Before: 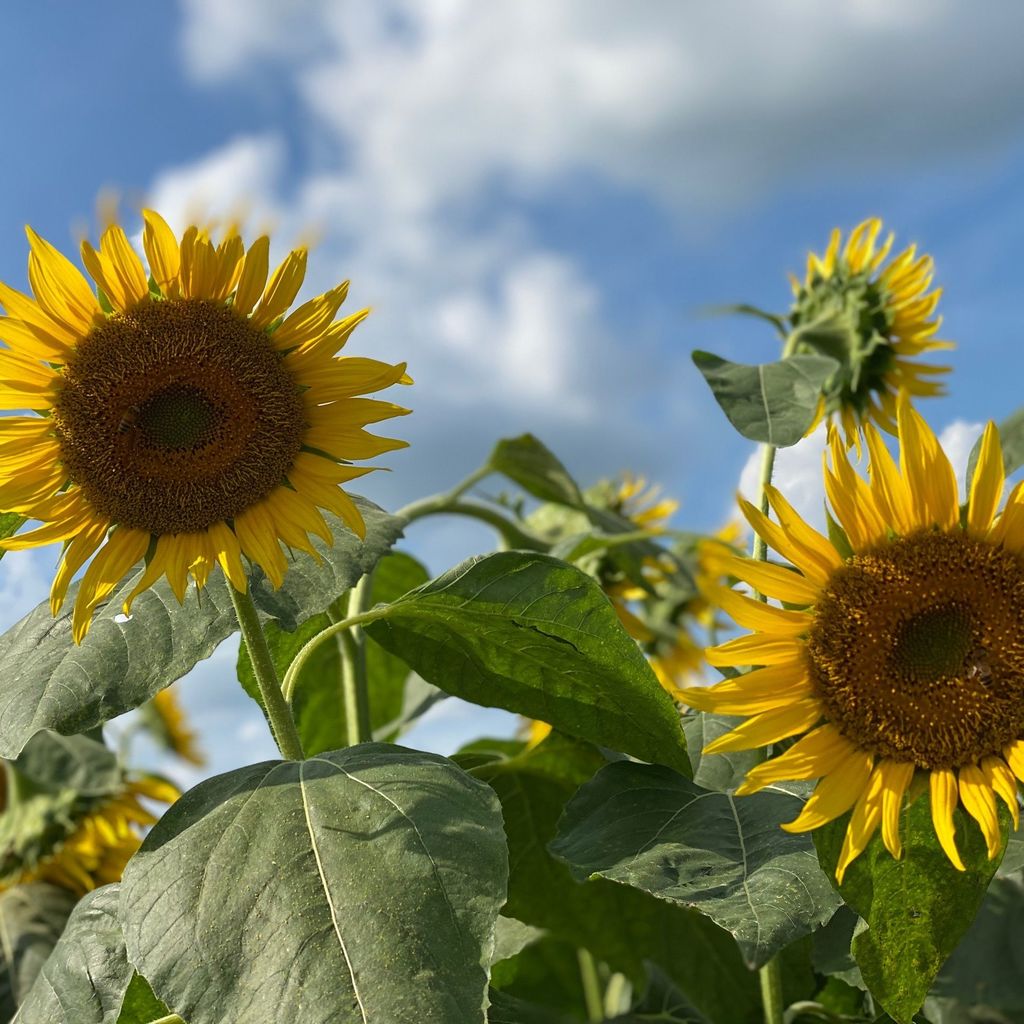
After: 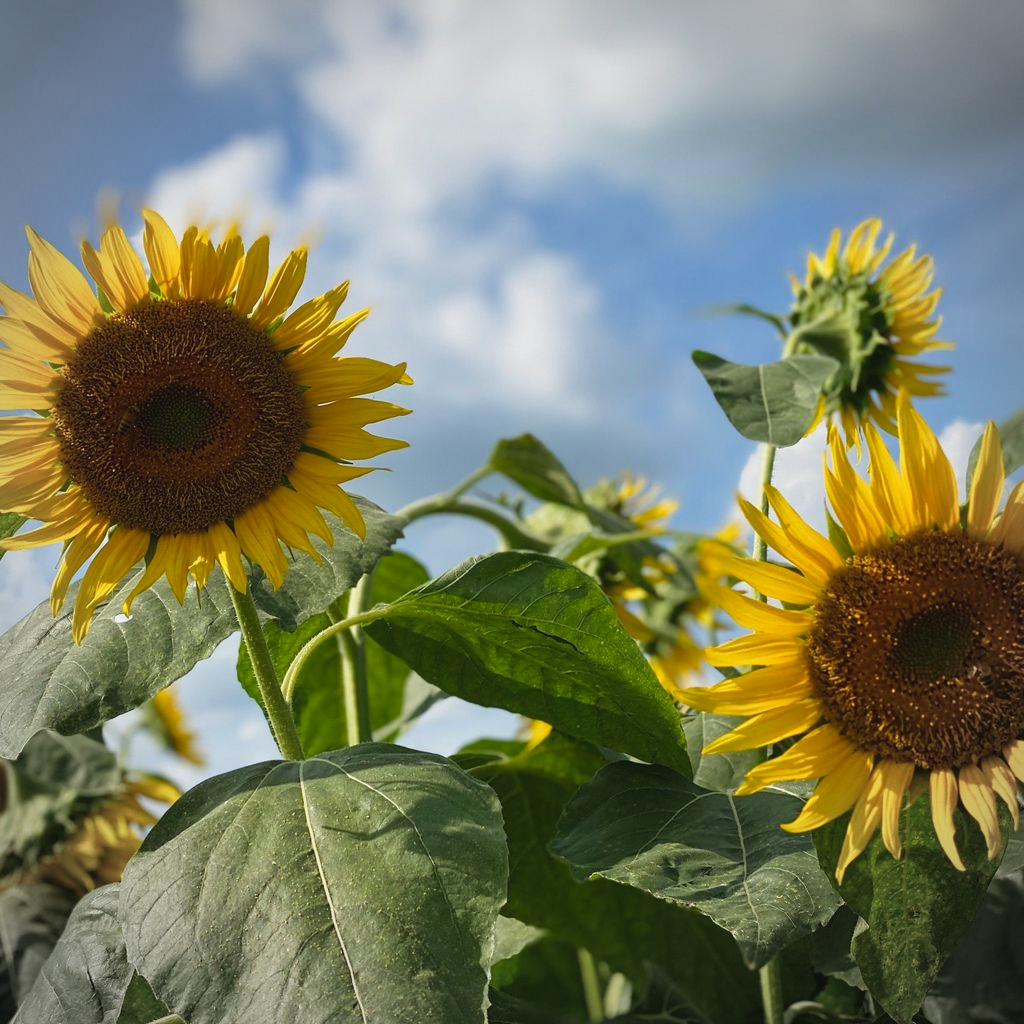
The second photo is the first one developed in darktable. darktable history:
tone curve: curves: ch0 [(0, 0.025) (0.15, 0.143) (0.452, 0.486) (0.751, 0.788) (1, 0.961)]; ch1 [(0, 0) (0.43, 0.408) (0.476, 0.469) (0.497, 0.494) (0.546, 0.571) (0.566, 0.607) (0.62, 0.657) (1, 1)]; ch2 [(0, 0) (0.386, 0.397) (0.505, 0.498) (0.547, 0.546) (0.579, 0.58) (1, 1)], preserve colors none
vignetting: unbound false
